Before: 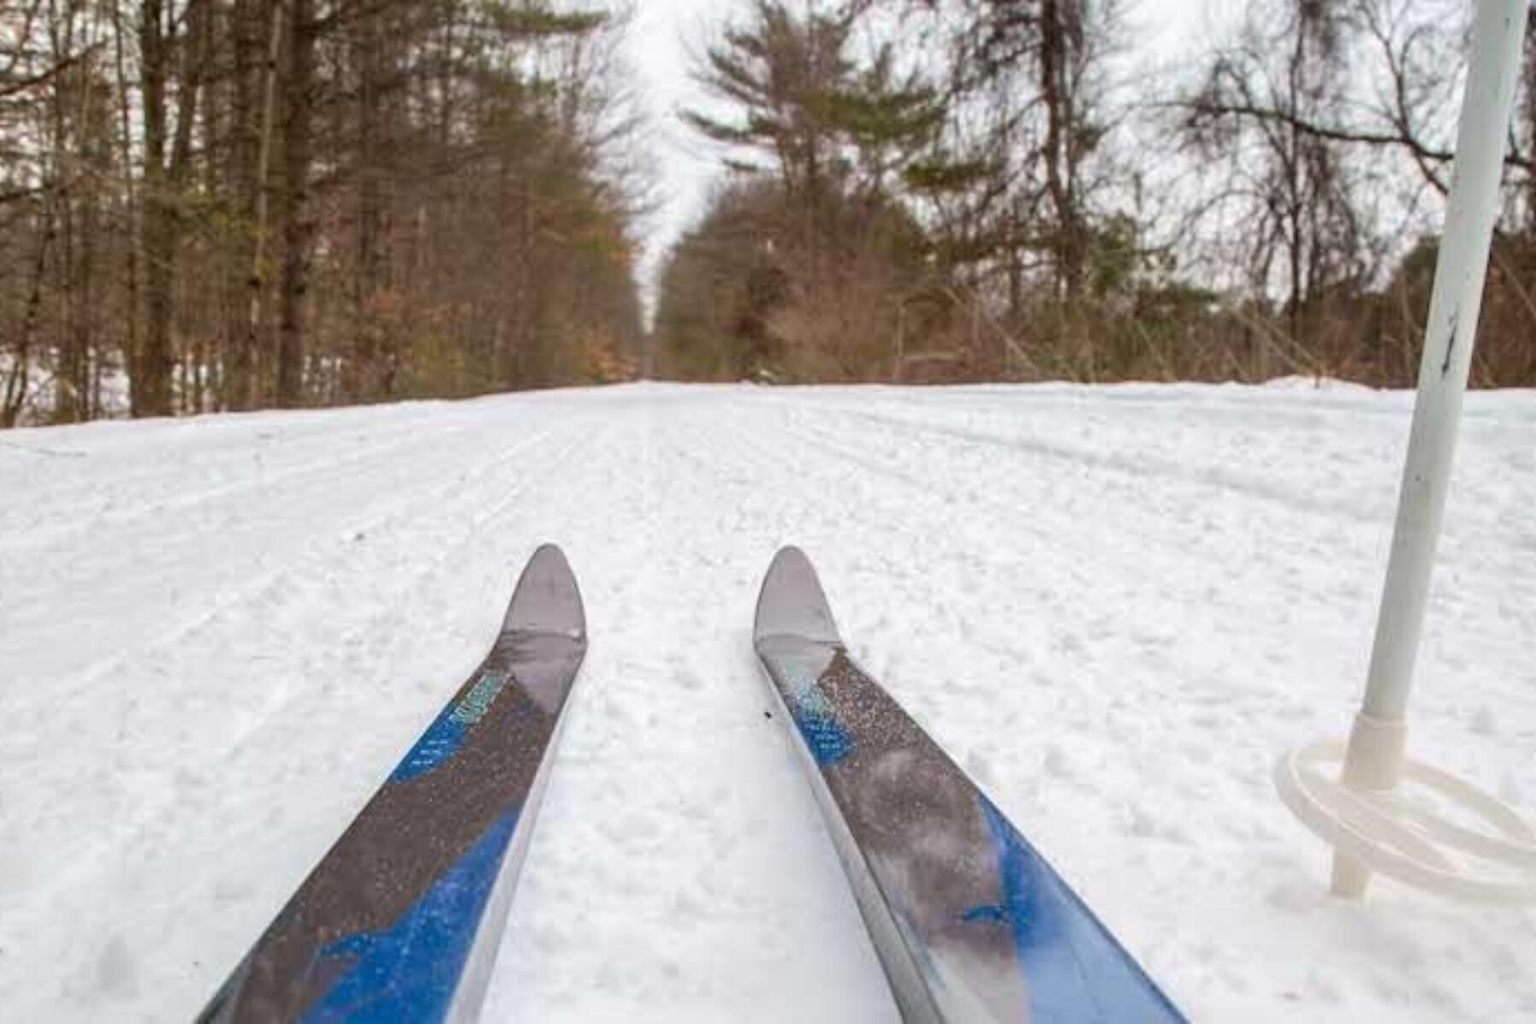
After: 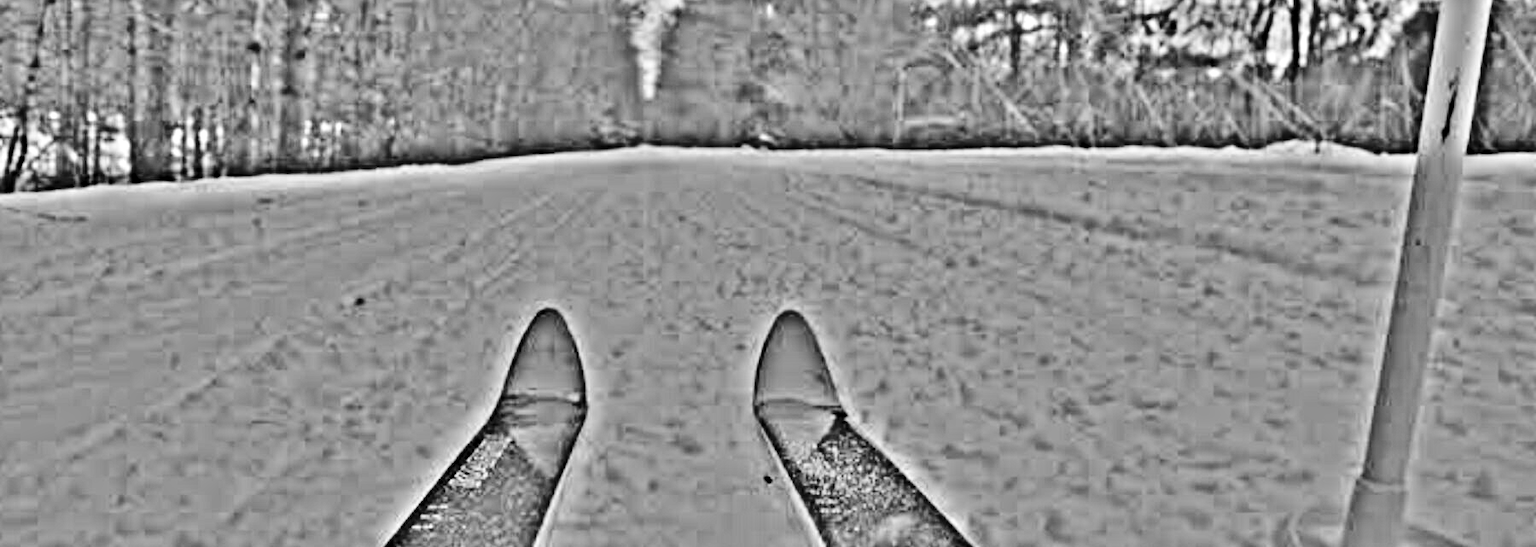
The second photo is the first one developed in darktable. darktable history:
base curve: curves: ch0 [(0, 0) (0.036, 0.025) (0.121, 0.166) (0.206, 0.329) (0.605, 0.79) (1, 1)], preserve colors none
crop and rotate: top 23.043%, bottom 23.437%
highpass: on, module defaults
